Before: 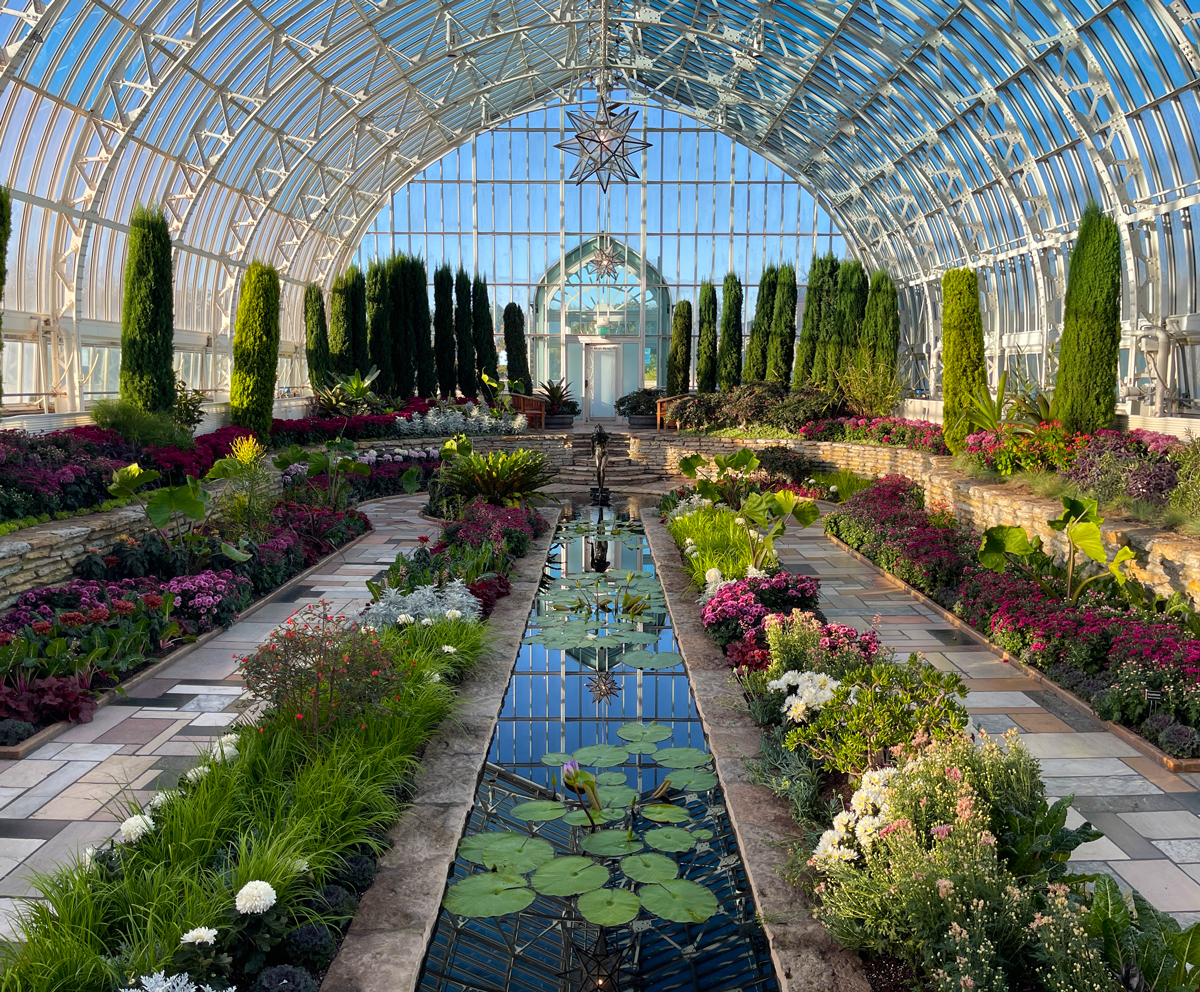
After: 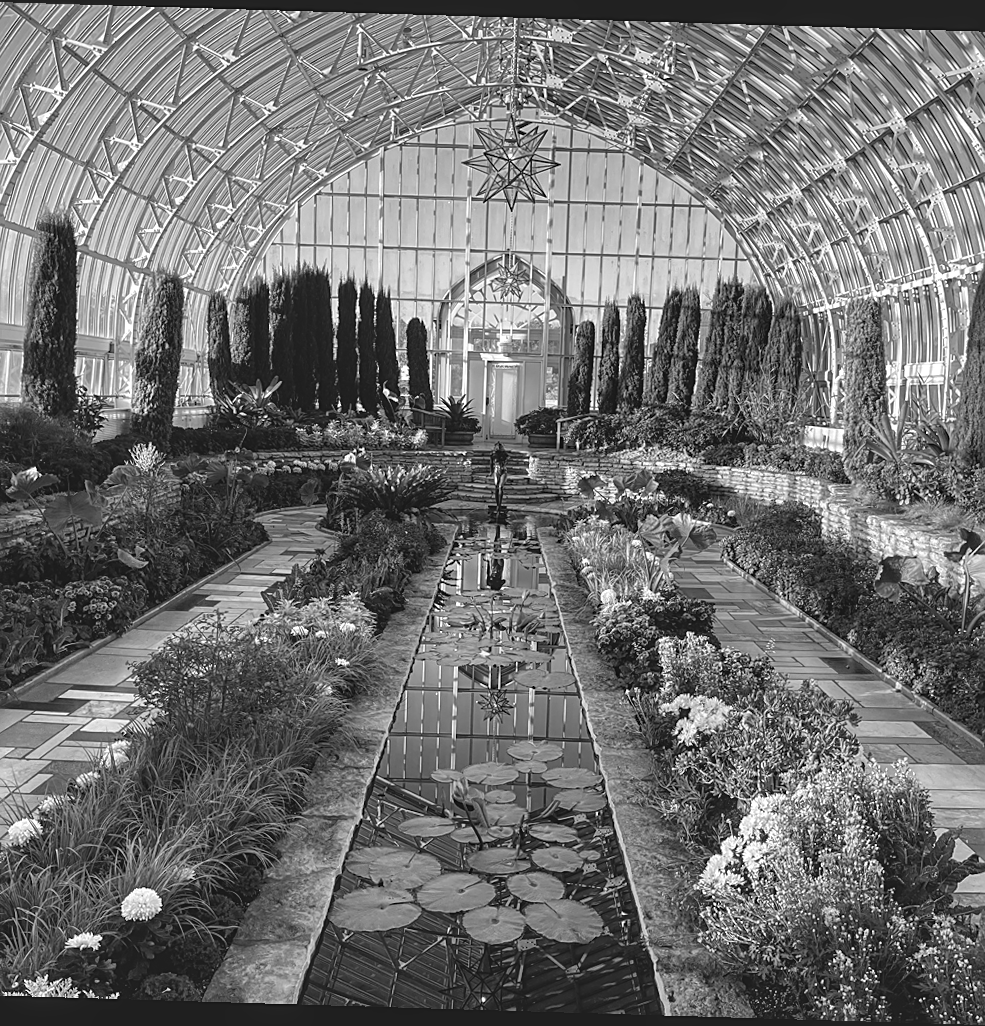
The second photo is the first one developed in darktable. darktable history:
rotate and perspective: rotation 1.72°, automatic cropping off
exposure: black level correction -0.015, compensate highlight preservation false
monochrome: on, module defaults
sharpen: on, module defaults
local contrast: detail 130%
crop and rotate: left 9.597%, right 10.195%
